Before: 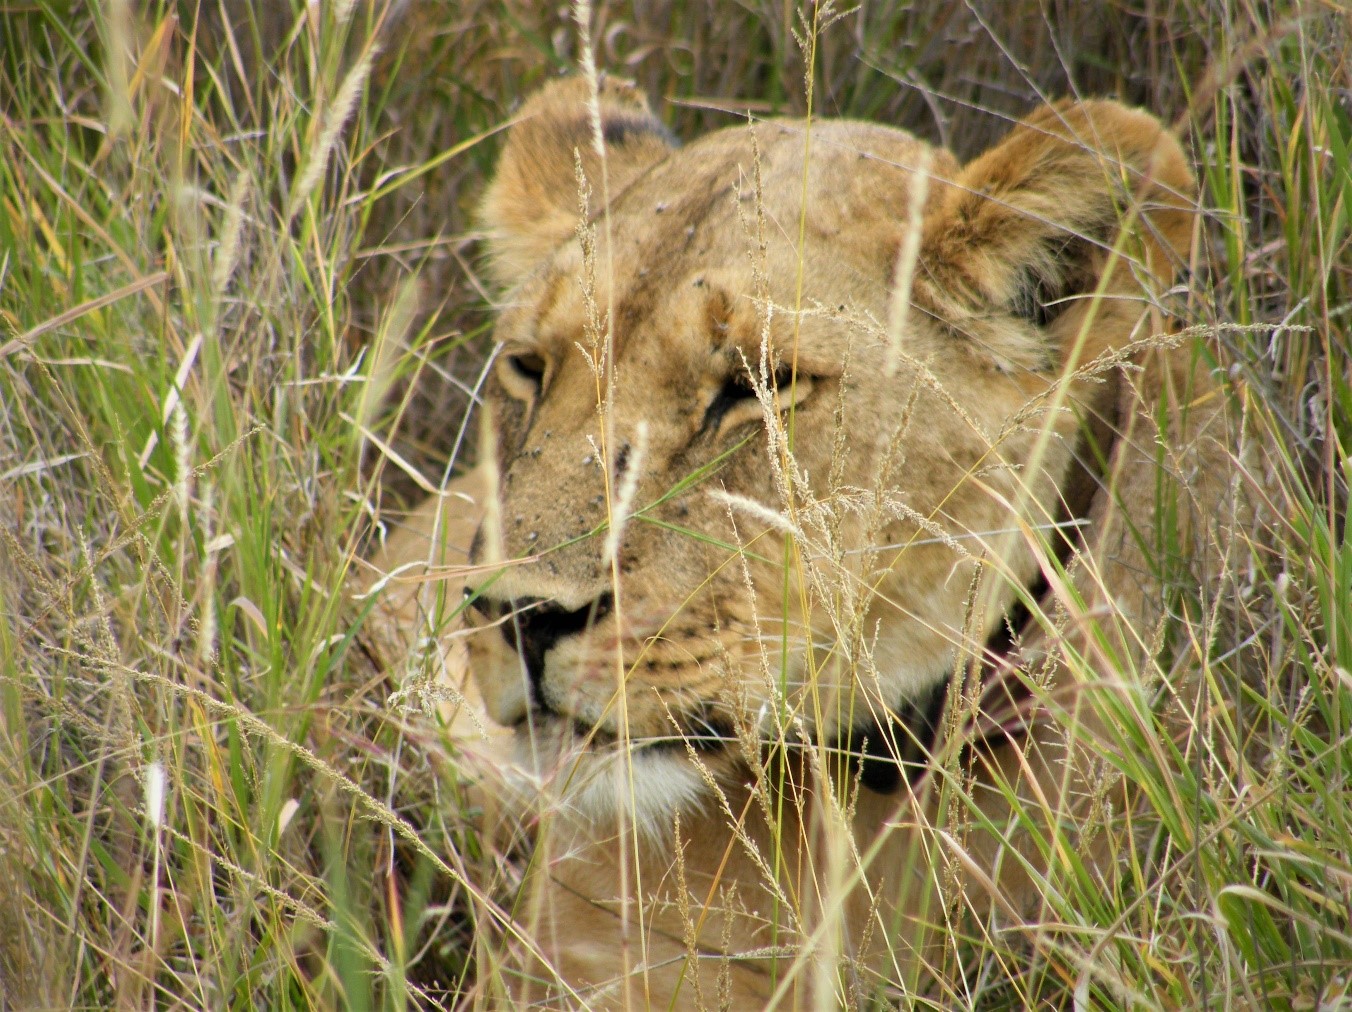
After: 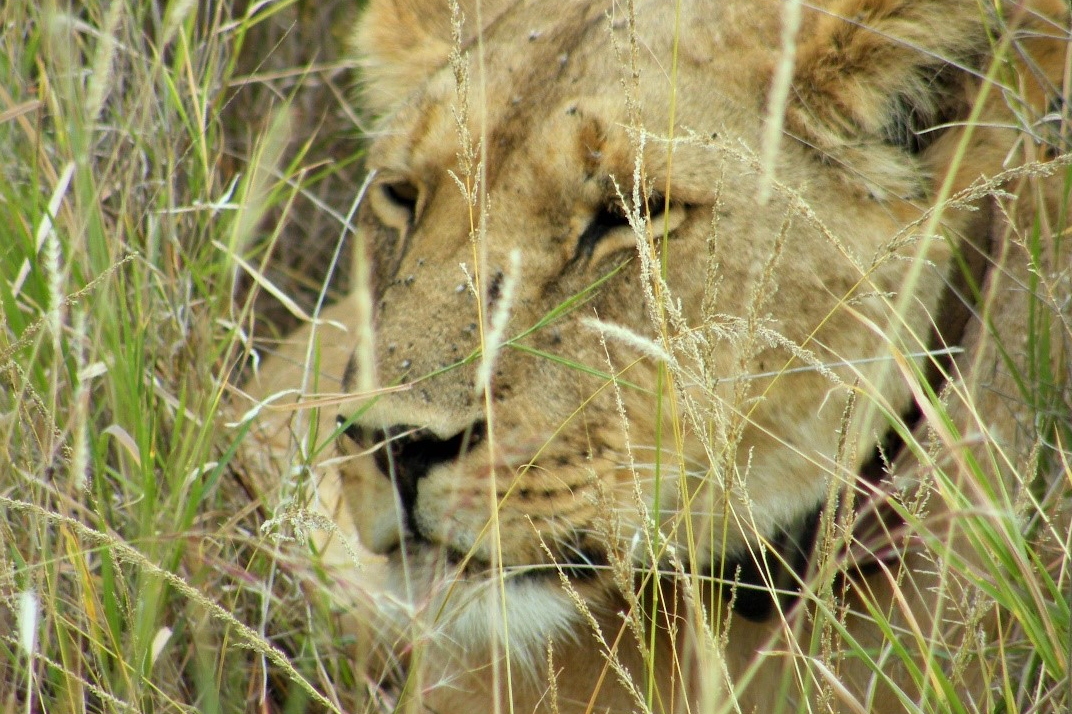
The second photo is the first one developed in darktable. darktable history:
crop: left 9.441%, top 17.081%, right 11.198%, bottom 12.359%
color correction: highlights a* -6.79, highlights b* 0.707
